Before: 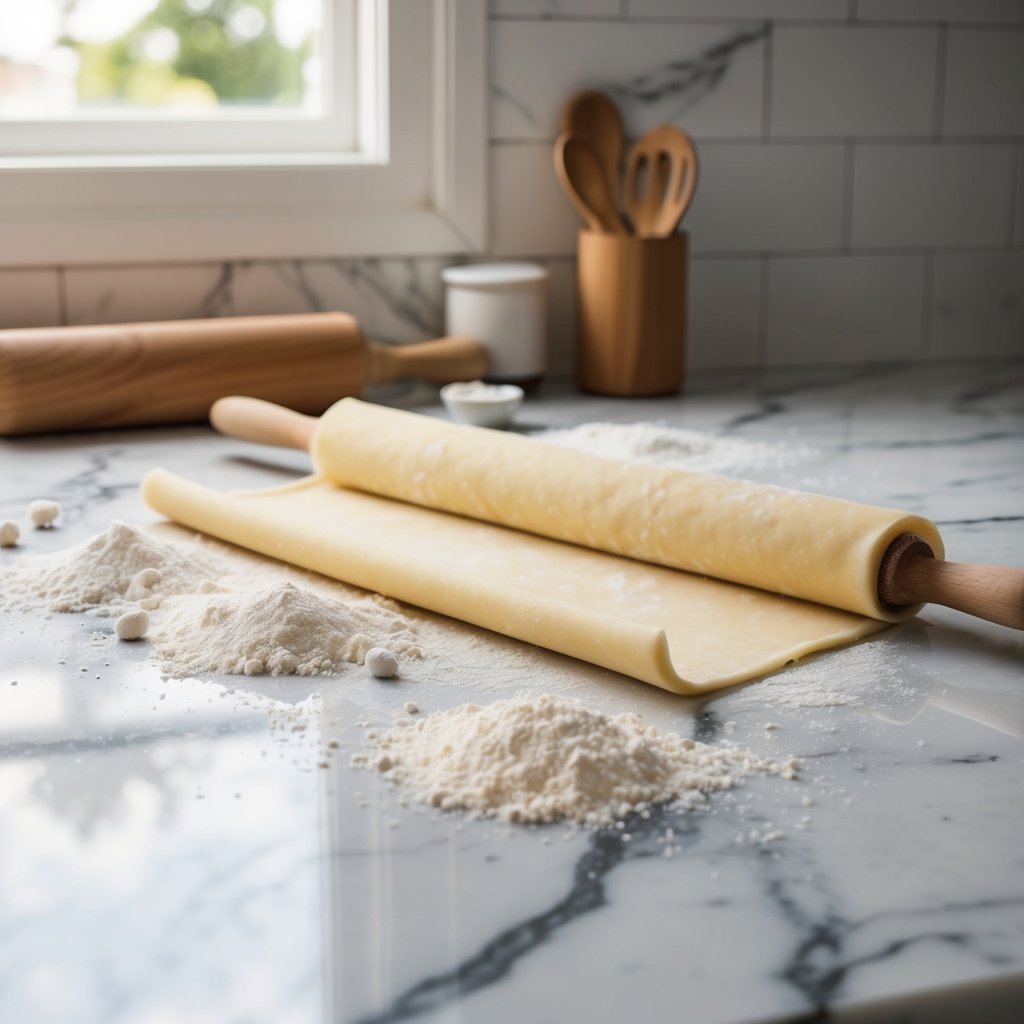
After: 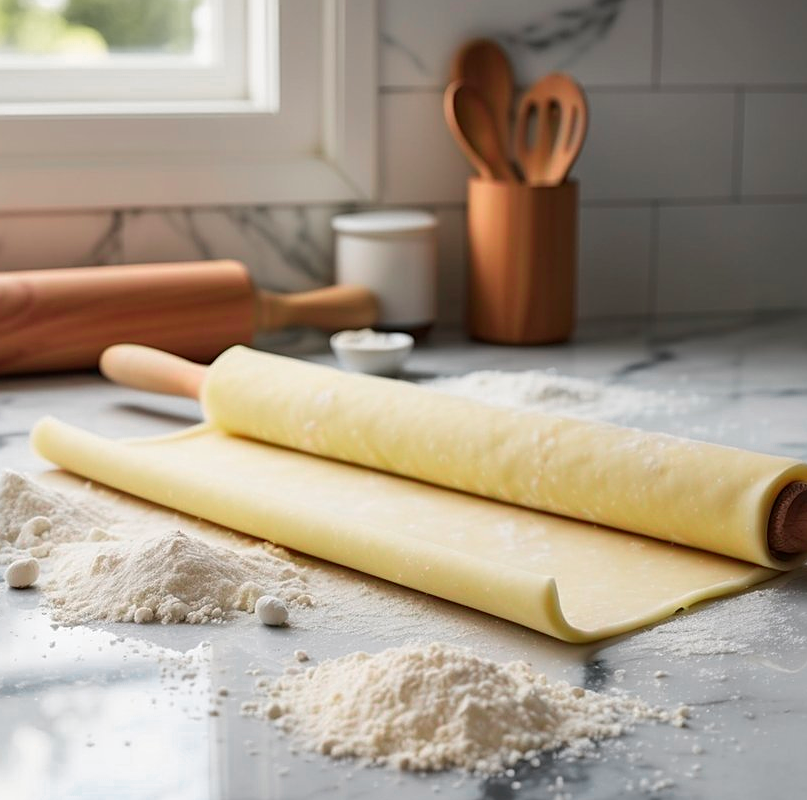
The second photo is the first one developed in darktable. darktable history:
color zones: curves: ch0 [(0, 0.533) (0.126, 0.533) (0.234, 0.533) (0.368, 0.357) (0.5, 0.5) (0.625, 0.5) (0.74, 0.637) (0.875, 0.5)]; ch1 [(0.004, 0.708) (0.129, 0.662) (0.25, 0.5) (0.375, 0.331) (0.496, 0.396) (0.625, 0.649) (0.739, 0.26) (0.875, 0.5) (1, 0.478)]; ch2 [(0, 0.409) (0.132, 0.403) (0.236, 0.558) (0.379, 0.448) (0.5, 0.5) (0.625, 0.5) (0.691, 0.39) (0.875, 0.5)]
crop and rotate: left 10.77%, top 5.1%, right 10.41%, bottom 16.76%
sharpen: on, module defaults
